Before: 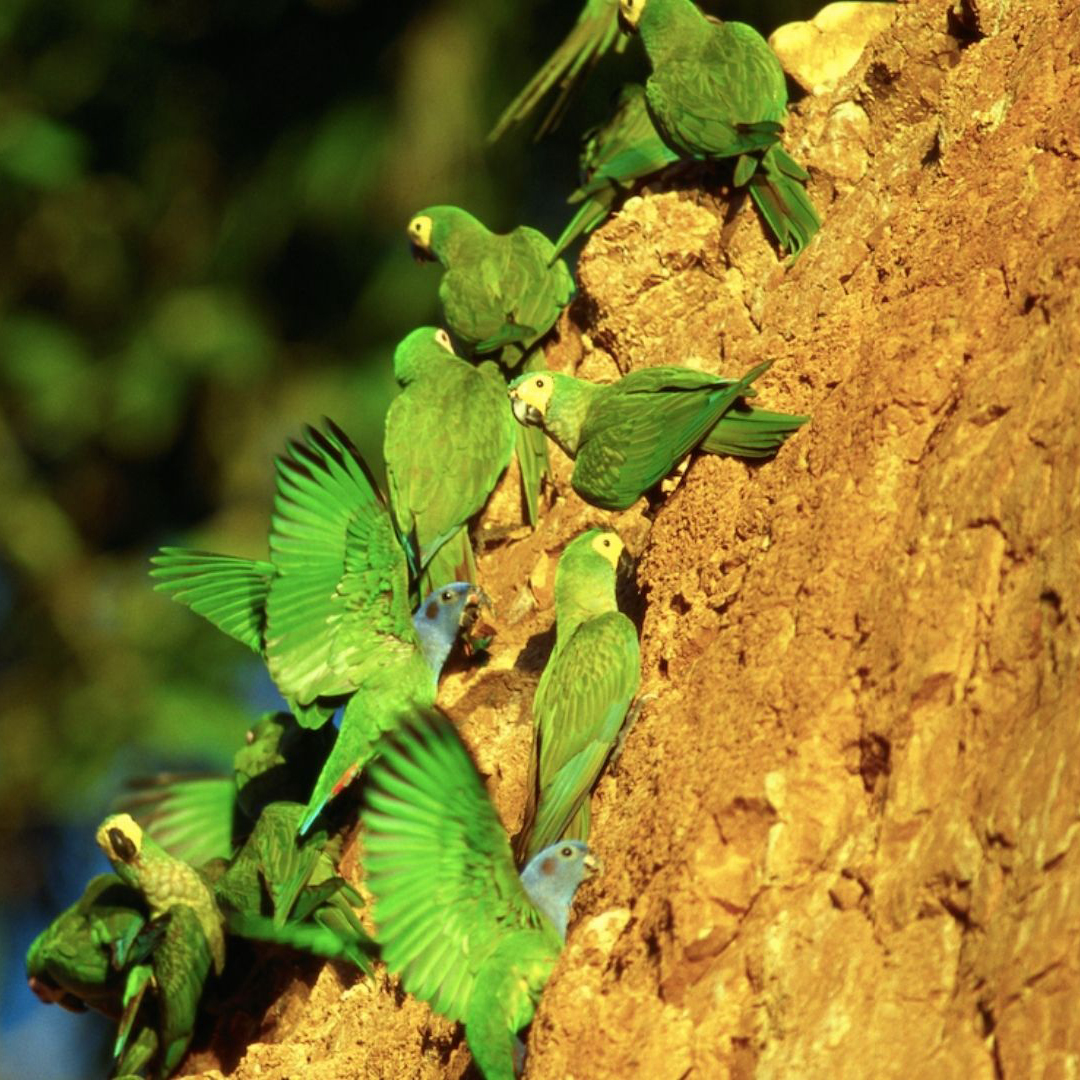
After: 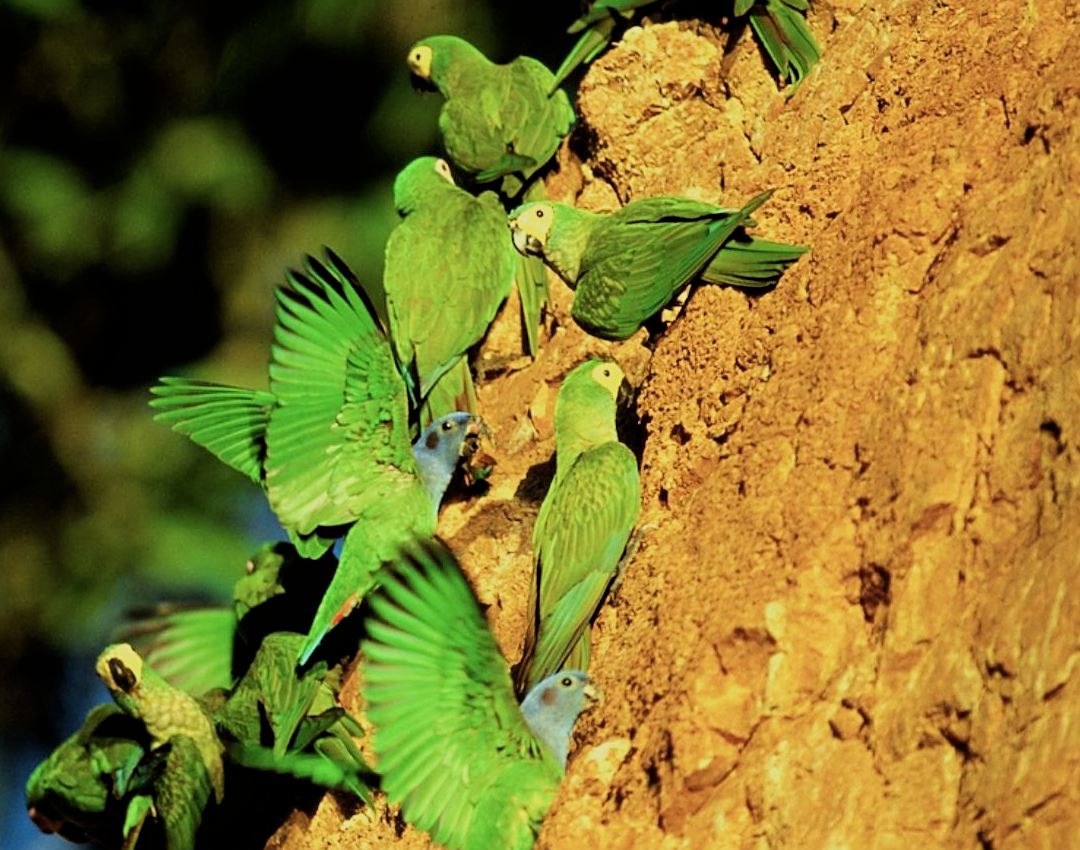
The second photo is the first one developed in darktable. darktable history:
crop and rotate: top 15.774%, bottom 5.506%
sharpen: on, module defaults
filmic rgb: black relative exposure -5 EV, hardness 2.88, contrast 1.2
